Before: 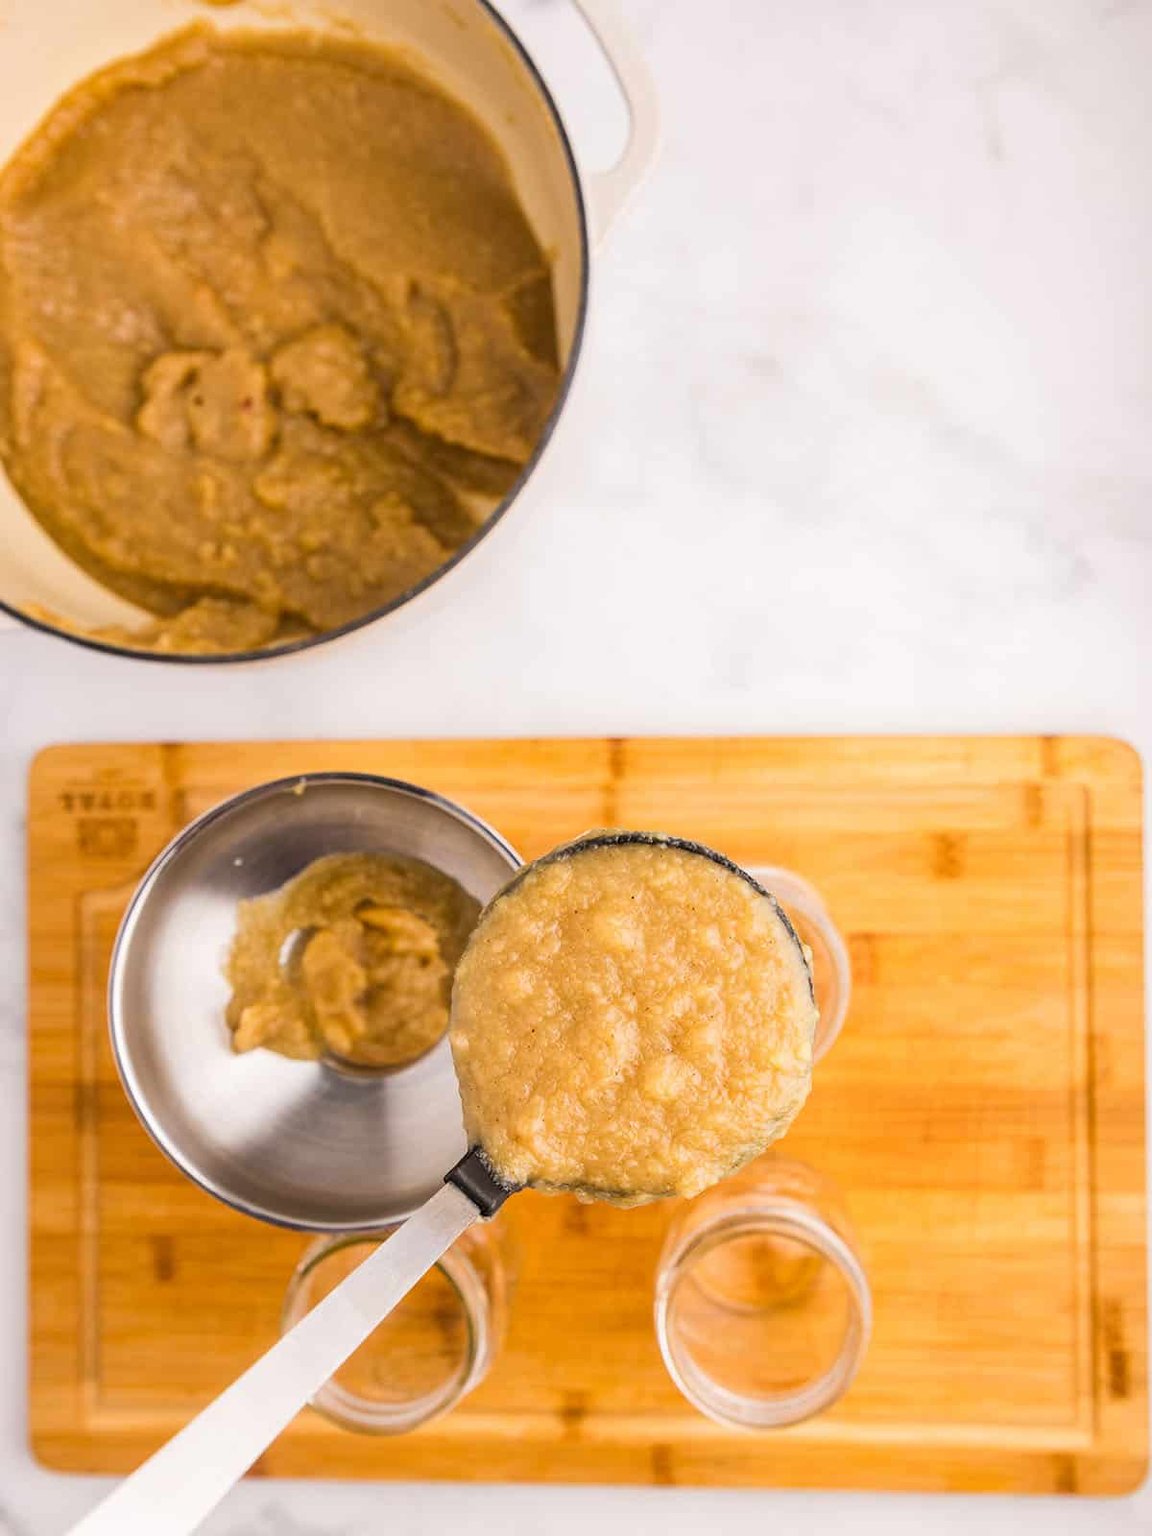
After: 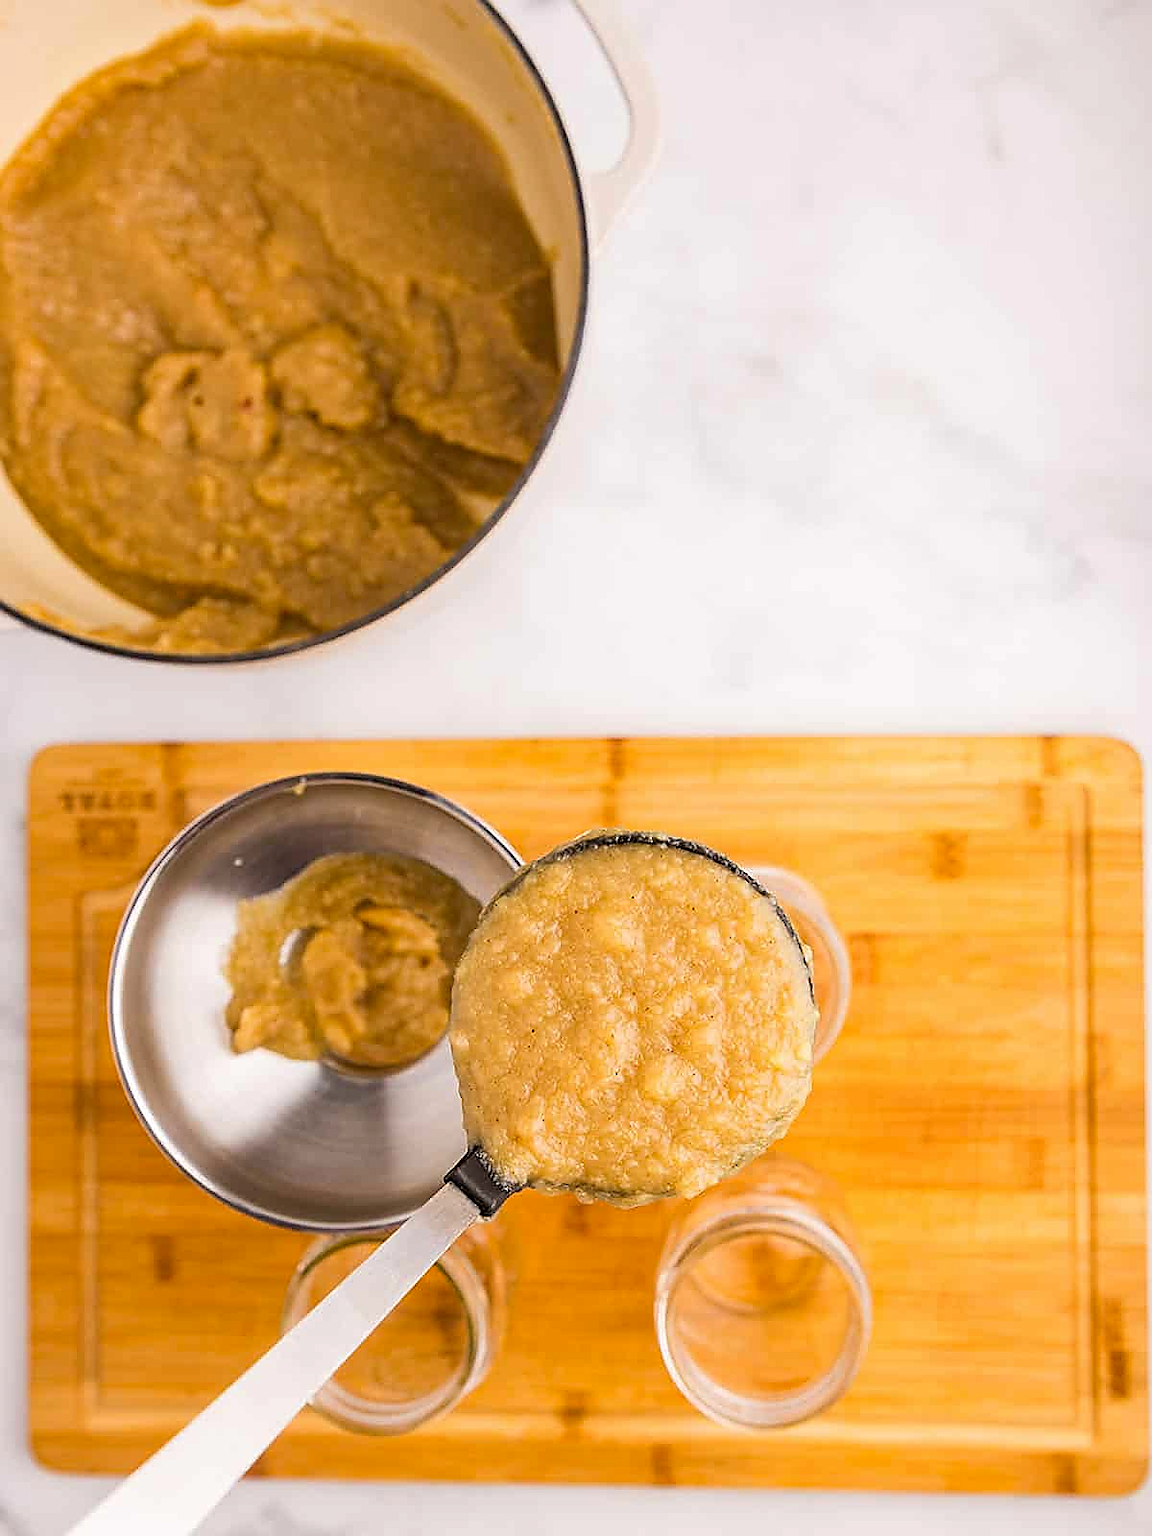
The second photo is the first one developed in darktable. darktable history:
sharpen: radius 1.4, amount 1.25, threshold 0.7
haze removal: compatibility mode true, adaptive false
